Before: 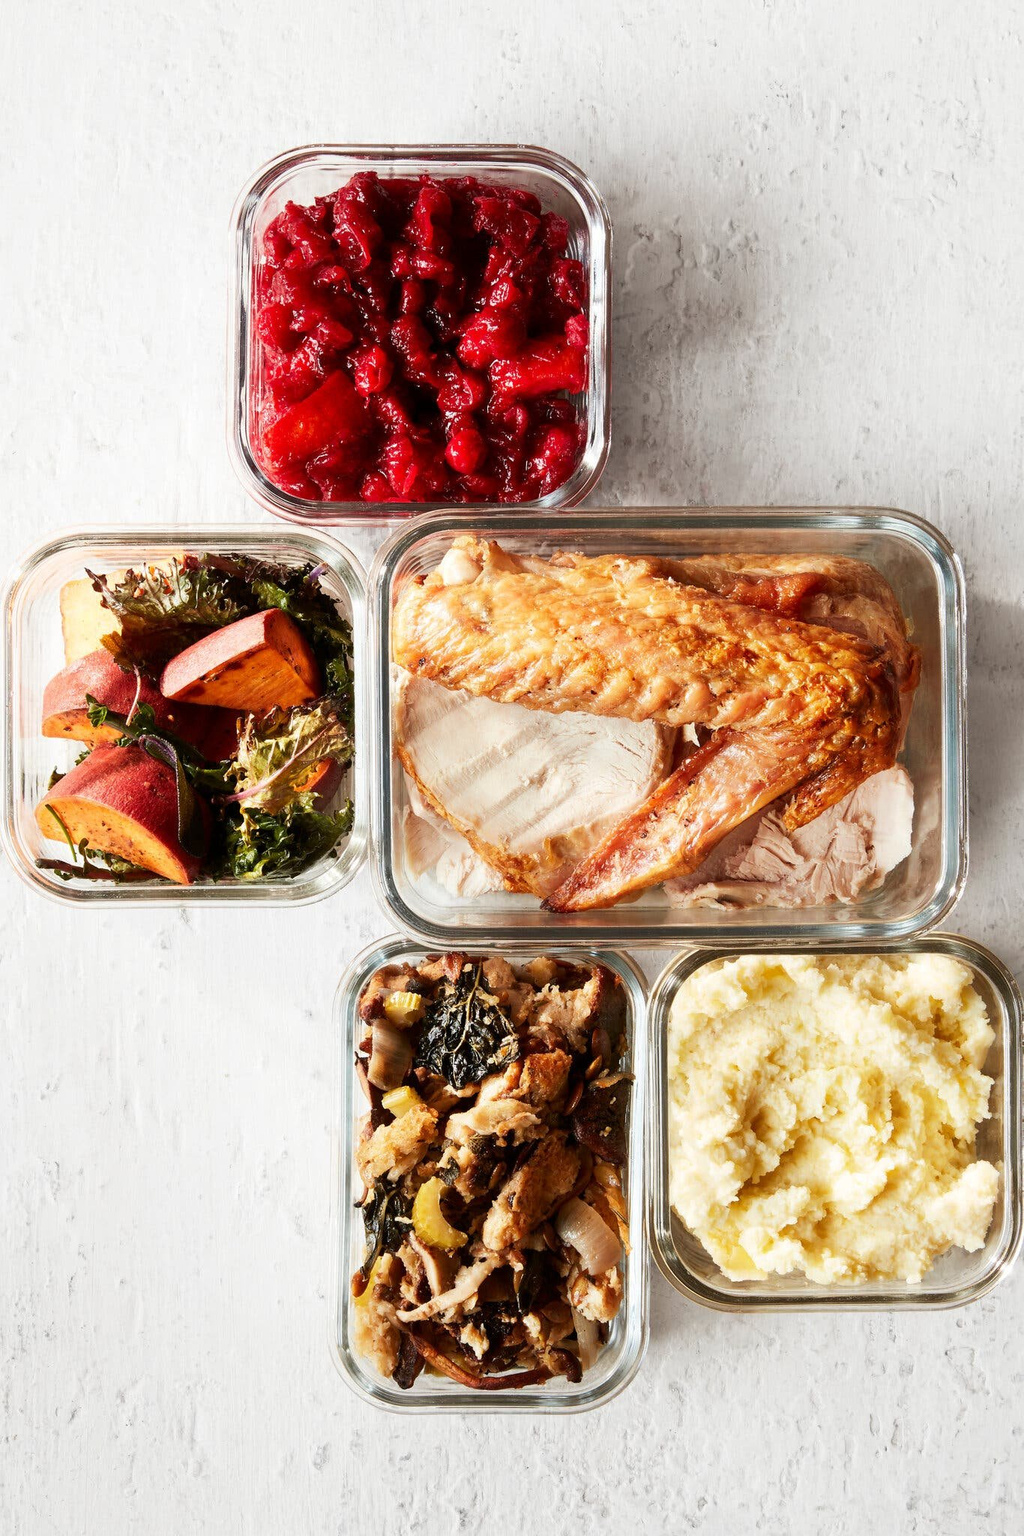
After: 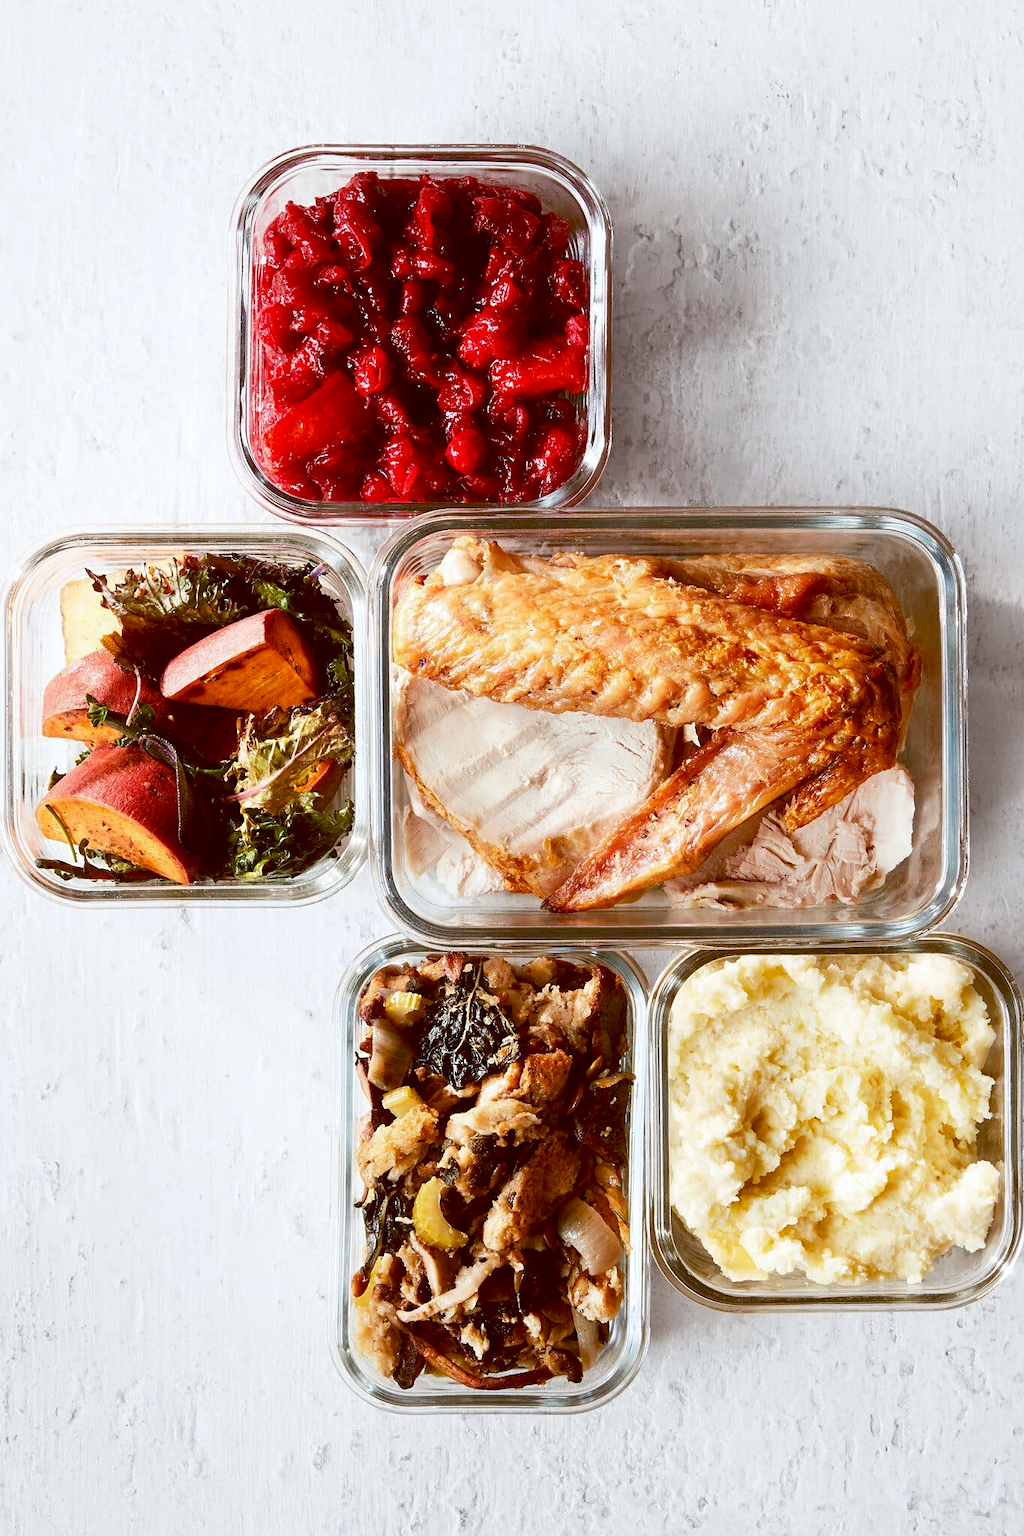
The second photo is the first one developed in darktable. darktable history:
sharpen: amount 0.2
color balance: lift [1, 1.015, 1.004, 0.985], gamma [1, 0.958, 0.971, 1.042], gain [1, 0.956, 0.977, 1.044]
